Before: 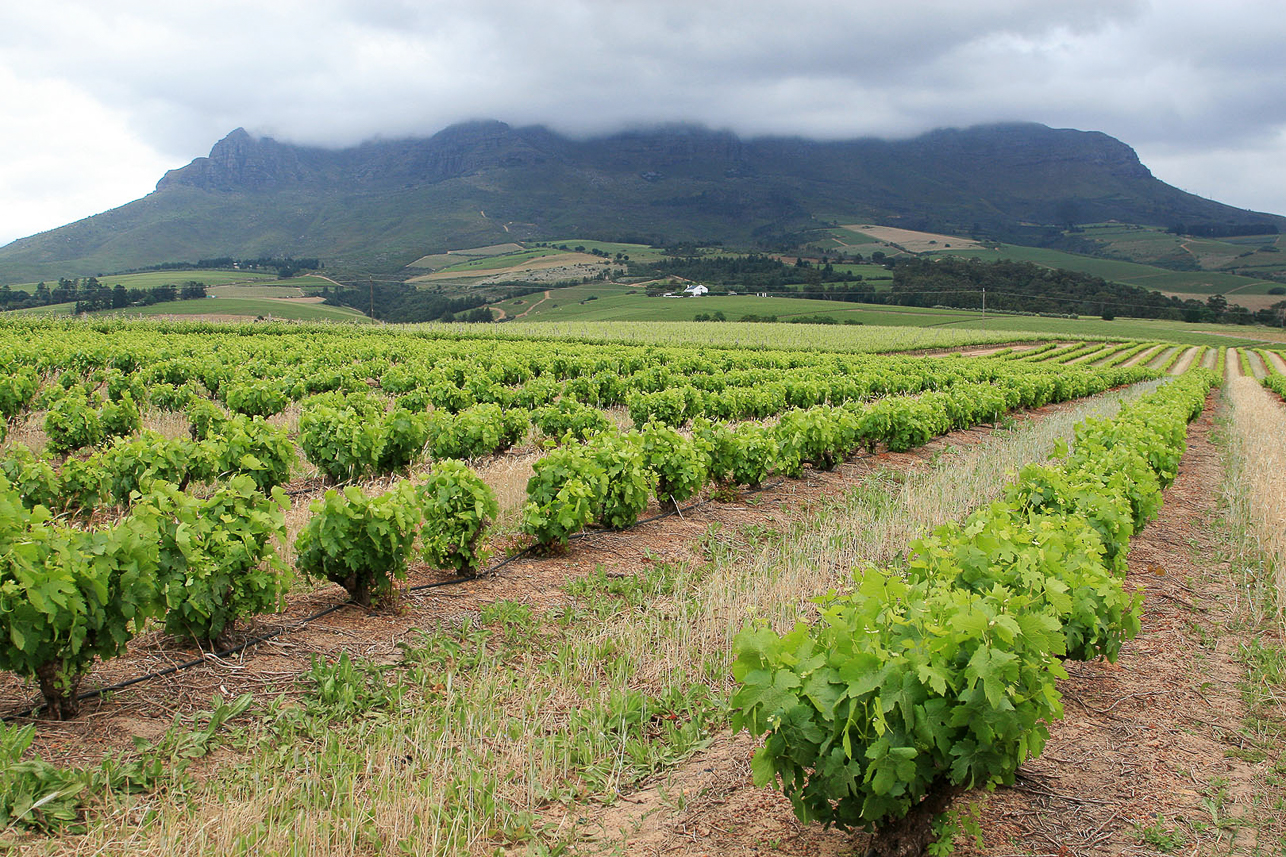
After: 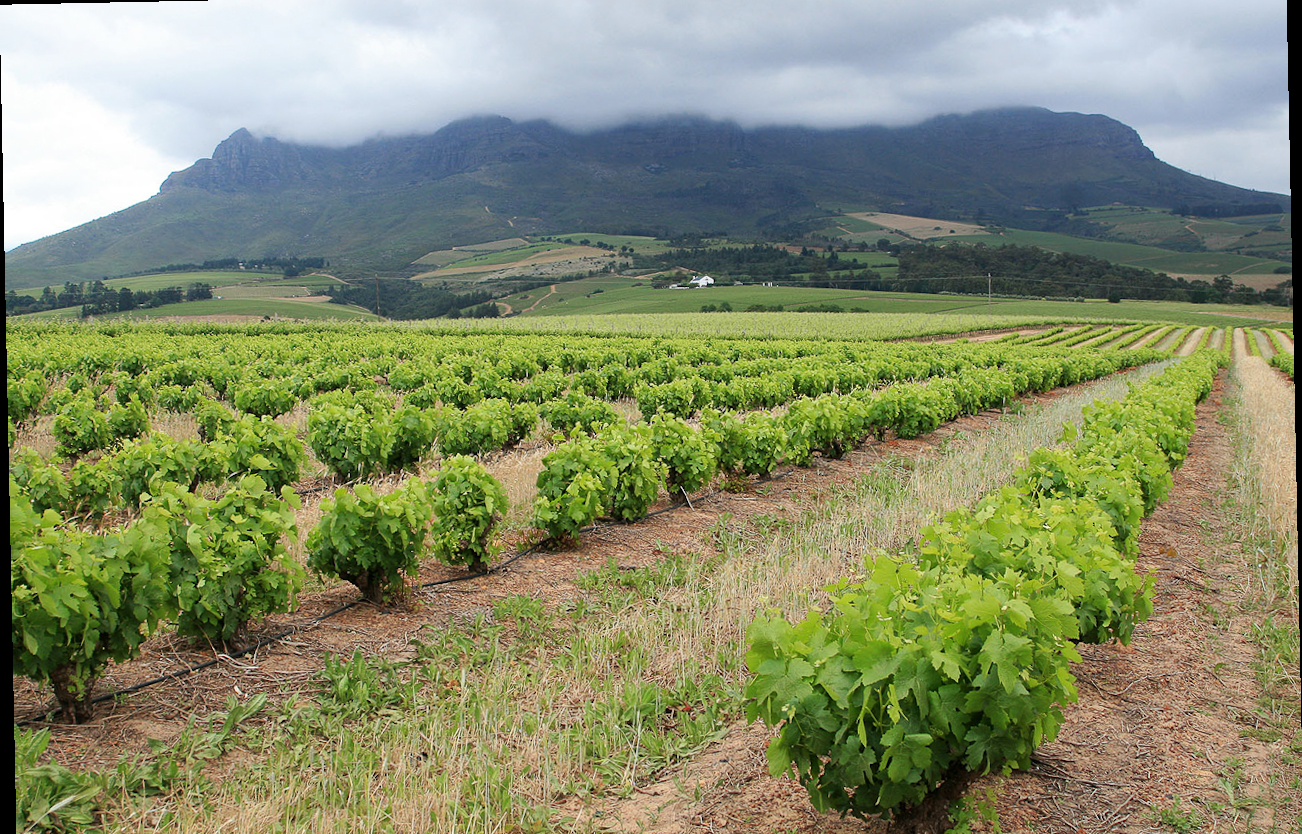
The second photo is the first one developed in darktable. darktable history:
crop and rotate: top 2.479%, bottom 3.018%
rotate and perspective: rotation -1.17°, automatic cropping off
